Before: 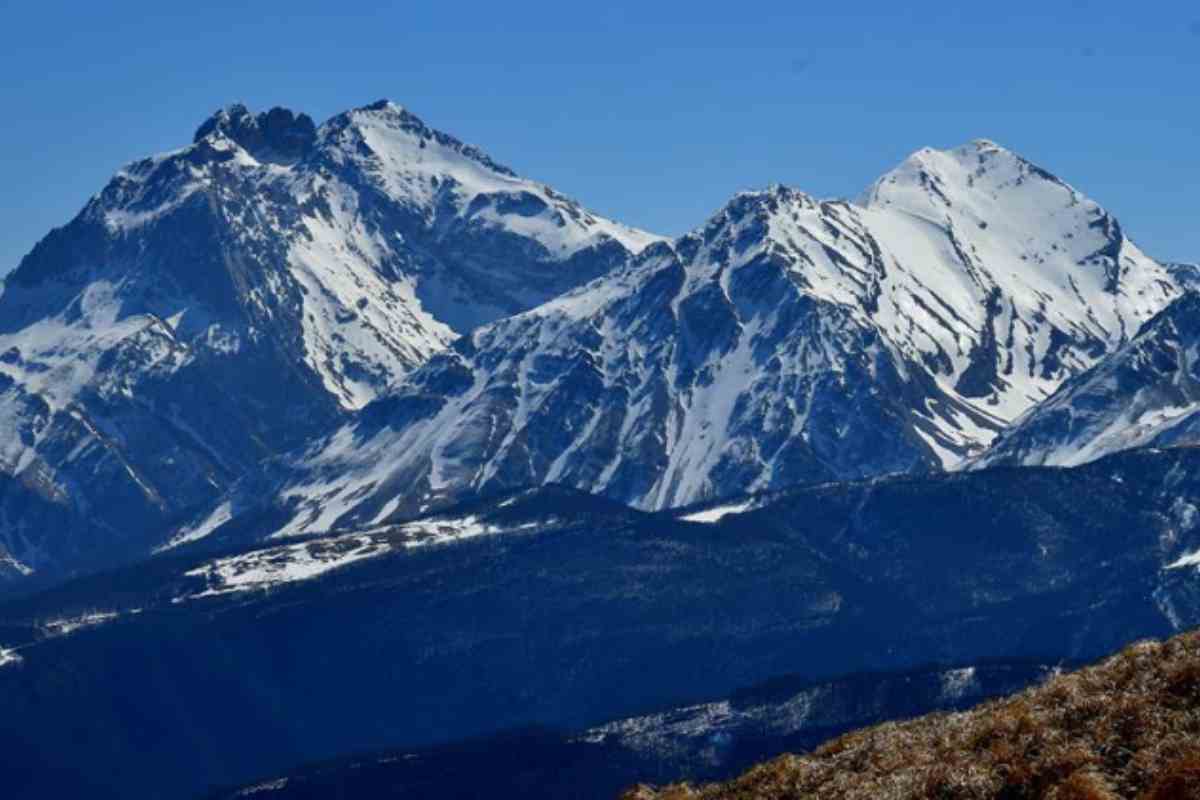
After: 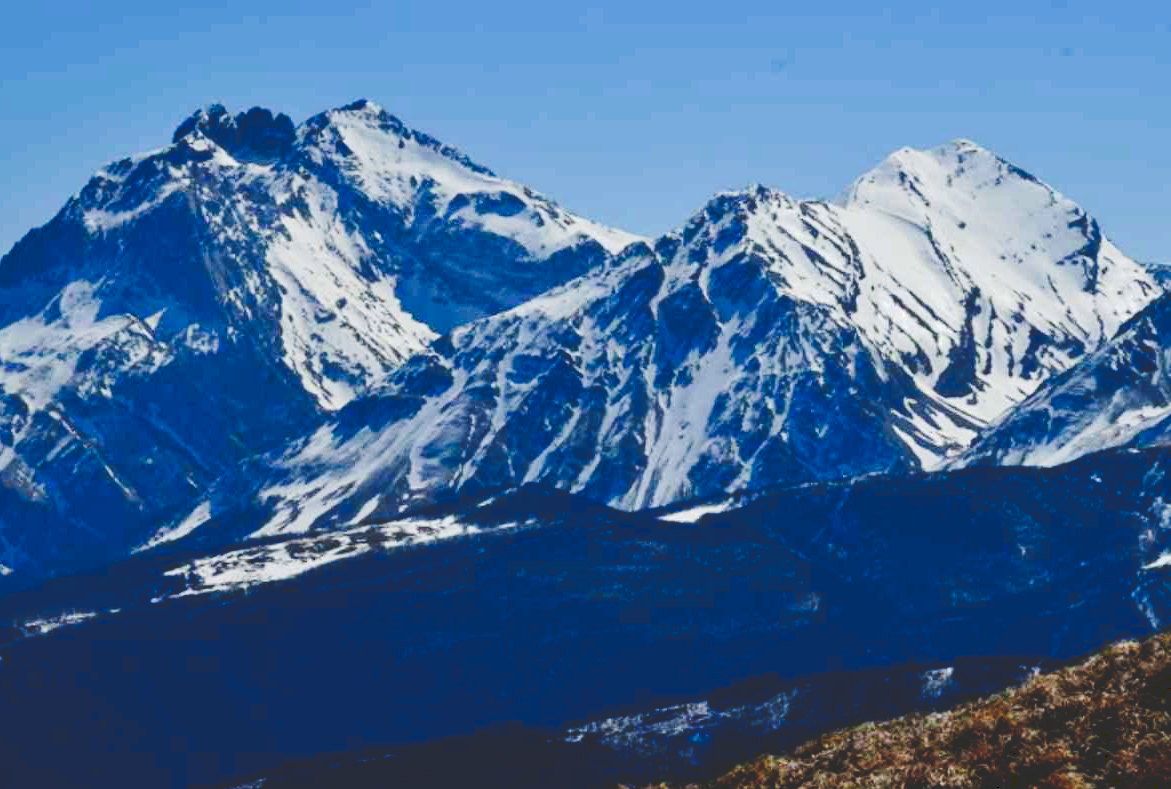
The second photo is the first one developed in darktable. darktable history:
crop and rotate: left 1.774%, right 0.633%, bottom 1.28%
tone curve: curves: ch0 [(0, 0) (0.003, 0.178) (0.011, 0.177) (0.025, 0.177) (0.044, 0.178) (0.069, 0.178) (0.1, 0.18) (0.136, 0.183) (0.177, 0.199) (0.224, 0.227) (0.277, 0.278) (0.335, 0.357) (0.399, 0.449) (0.468, 0.546) (0.543, 0.65) (0.623, 0.724) (0.709, 0.804) (0.801, 0.868) (0.898, 0.921) (1, 1)], preserve colors none
